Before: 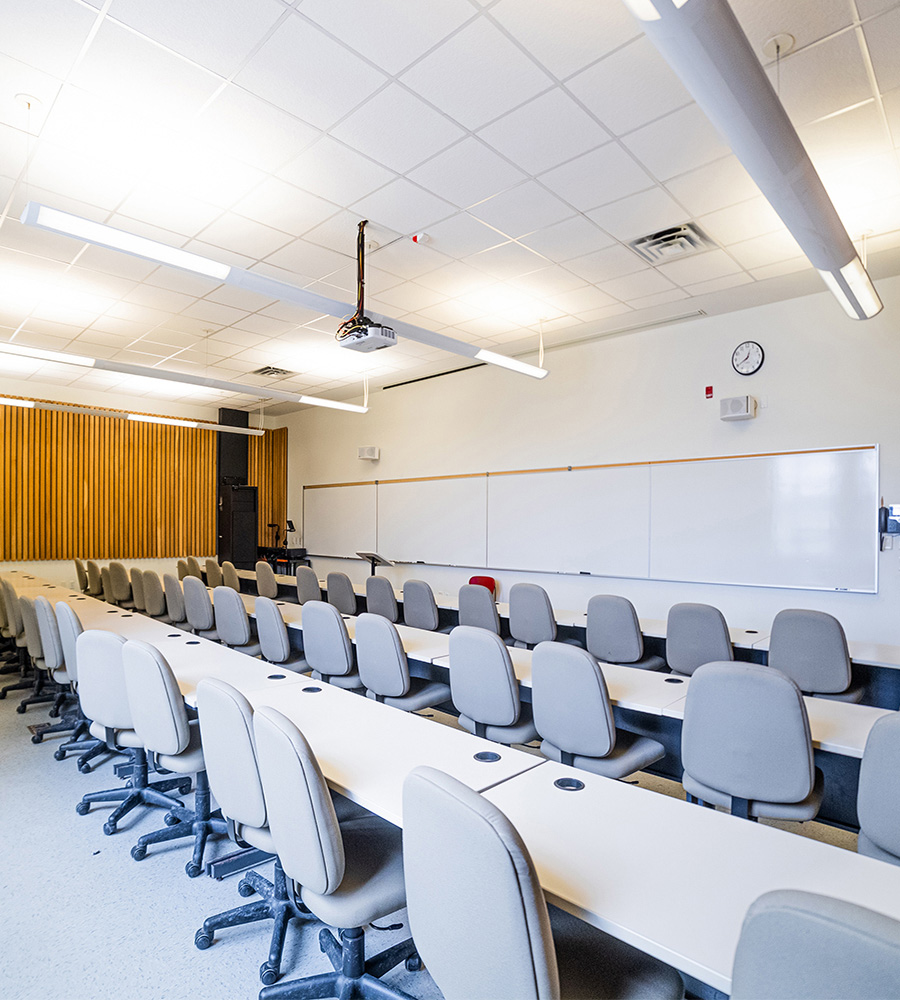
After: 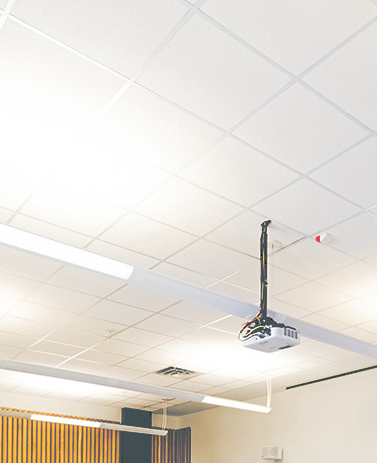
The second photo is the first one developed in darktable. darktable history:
exposure: compensate exposure bias true, compensate highlight preservation false
tone curve: curves: ch0 [(0, 0) (0.003, 0.319) (0.011, 0.319) (0.025, 0.319) (0.044, 0.323) (0.069, 0.324) (0.1, 0.328) (0.136, 0.329) (0.177, 0.337) (0.224, 0.351) (0.277, 0.373) (0.335, 0.413) (0.399, 0.458) (0.468, 0.533) (0.543, 0.617) (0.623, 0.71) (0.709, 0.783) (0.801, 0.849) (0.898, 0.911) (1, 1)], preserve colors none
crop and rotate: left 10.817%, top 0.062%, right 47.194%, bottom 53.626%
split-toning: shadows › hue 205.2°, shadows › saturation 0.29, highlights › hue 50.4°, highlights › saturation 0.38, balance -49.9
